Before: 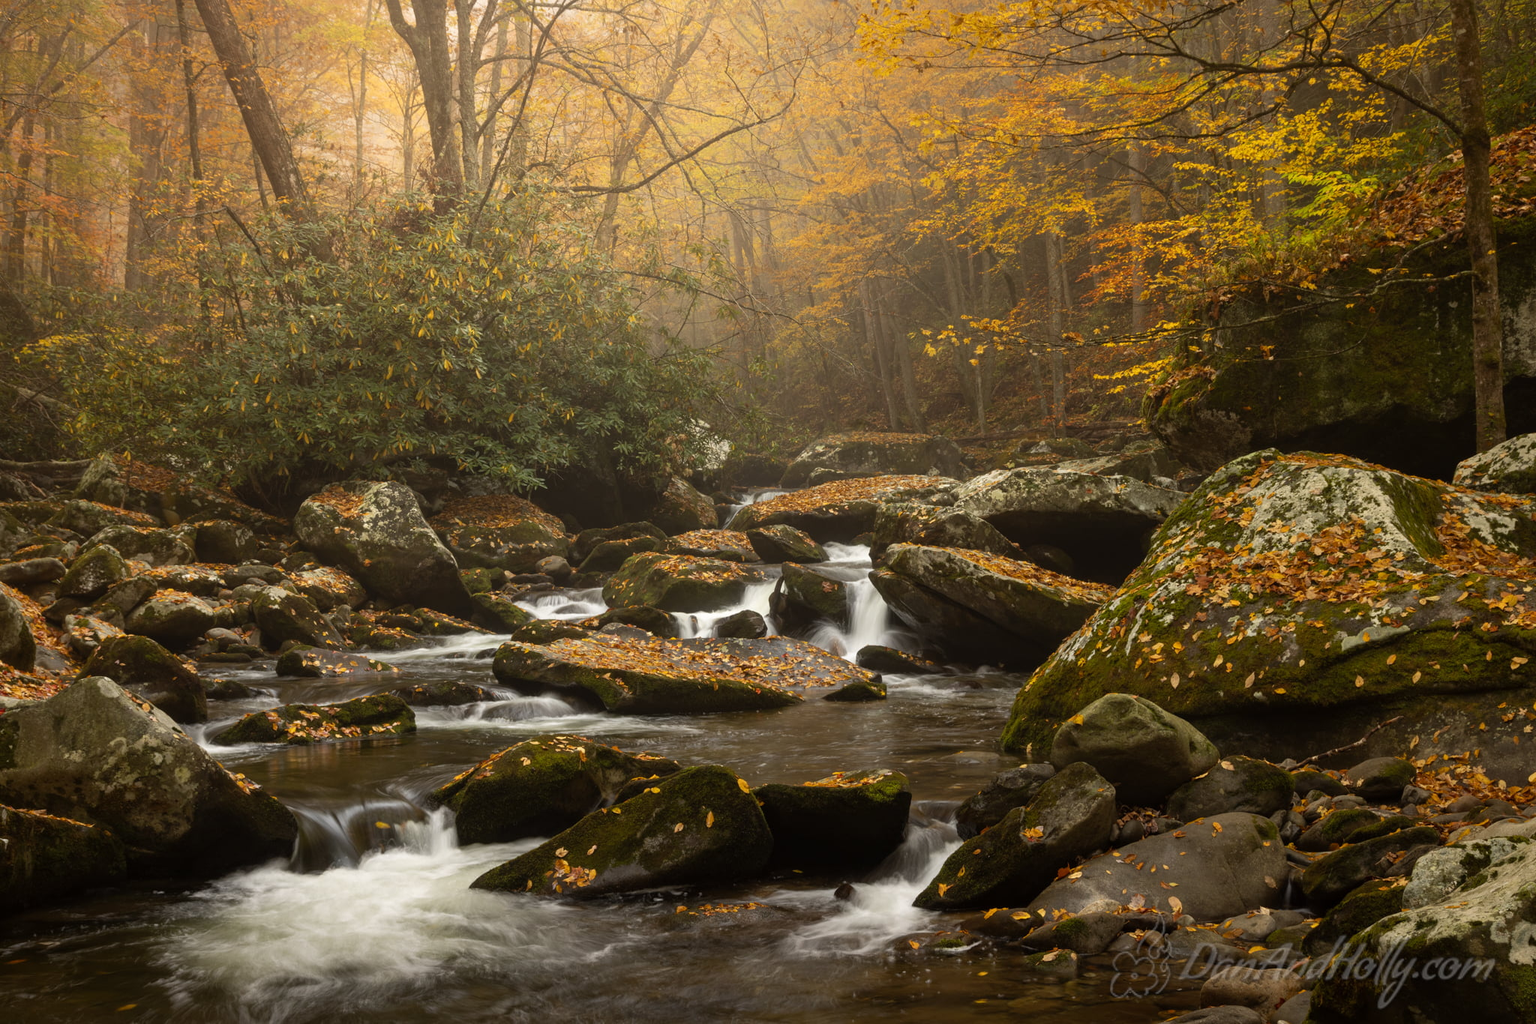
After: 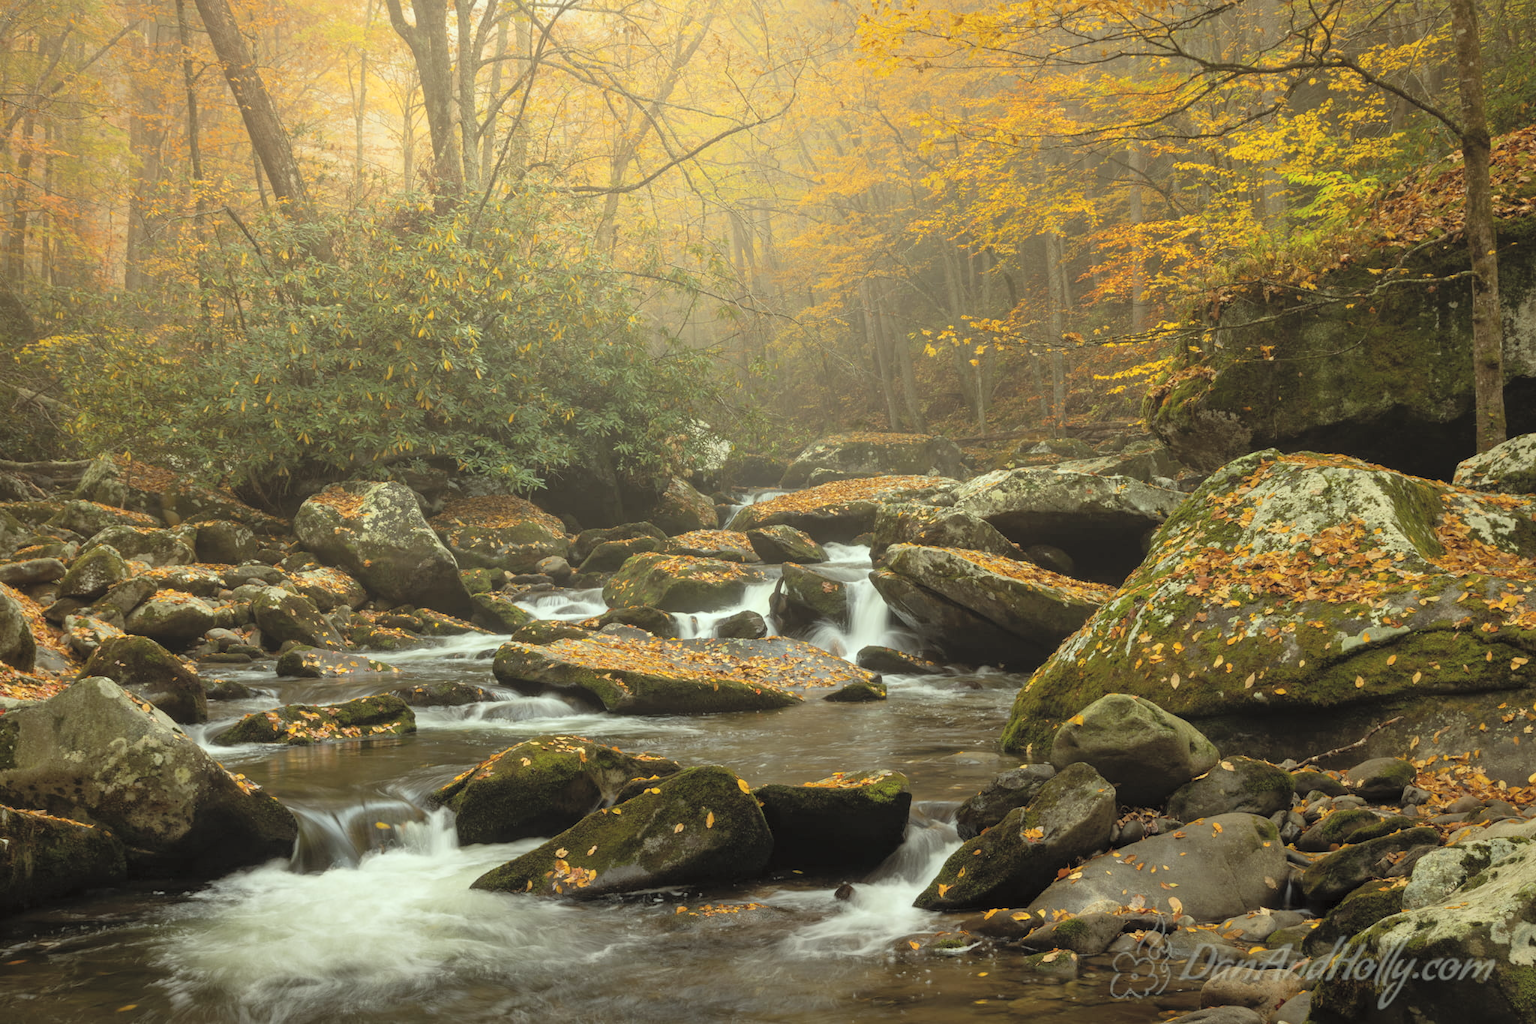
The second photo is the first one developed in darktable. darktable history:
contrast brightness saturation: brightness 0.28
color correction: highlights a* -8, highlights b* 3.1
